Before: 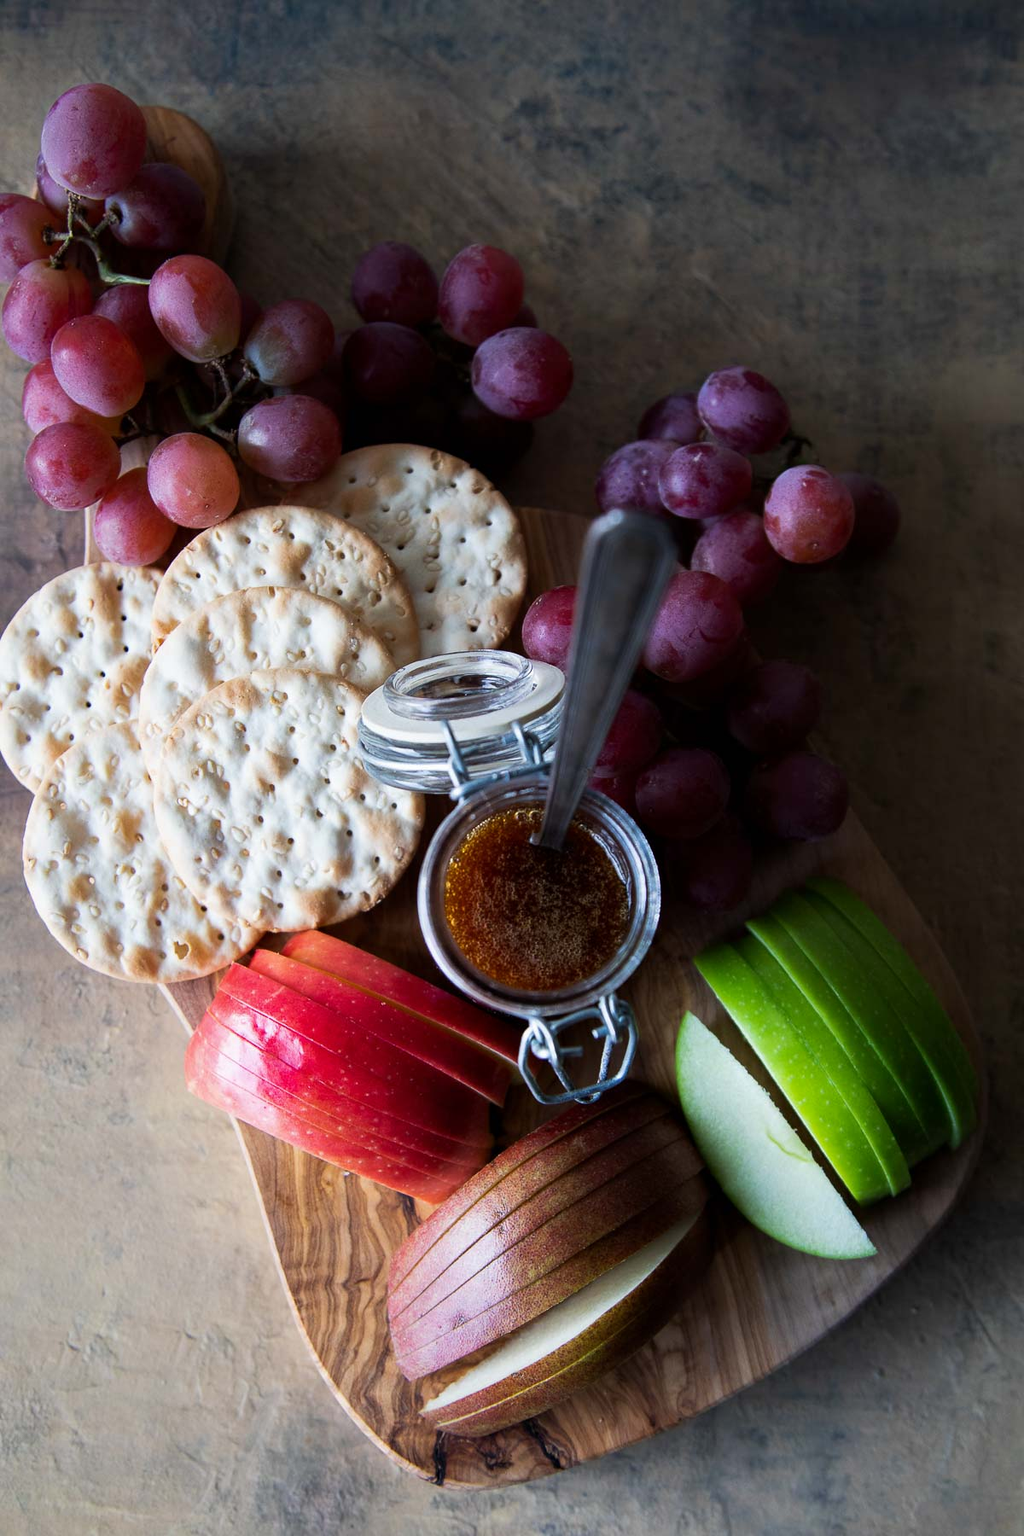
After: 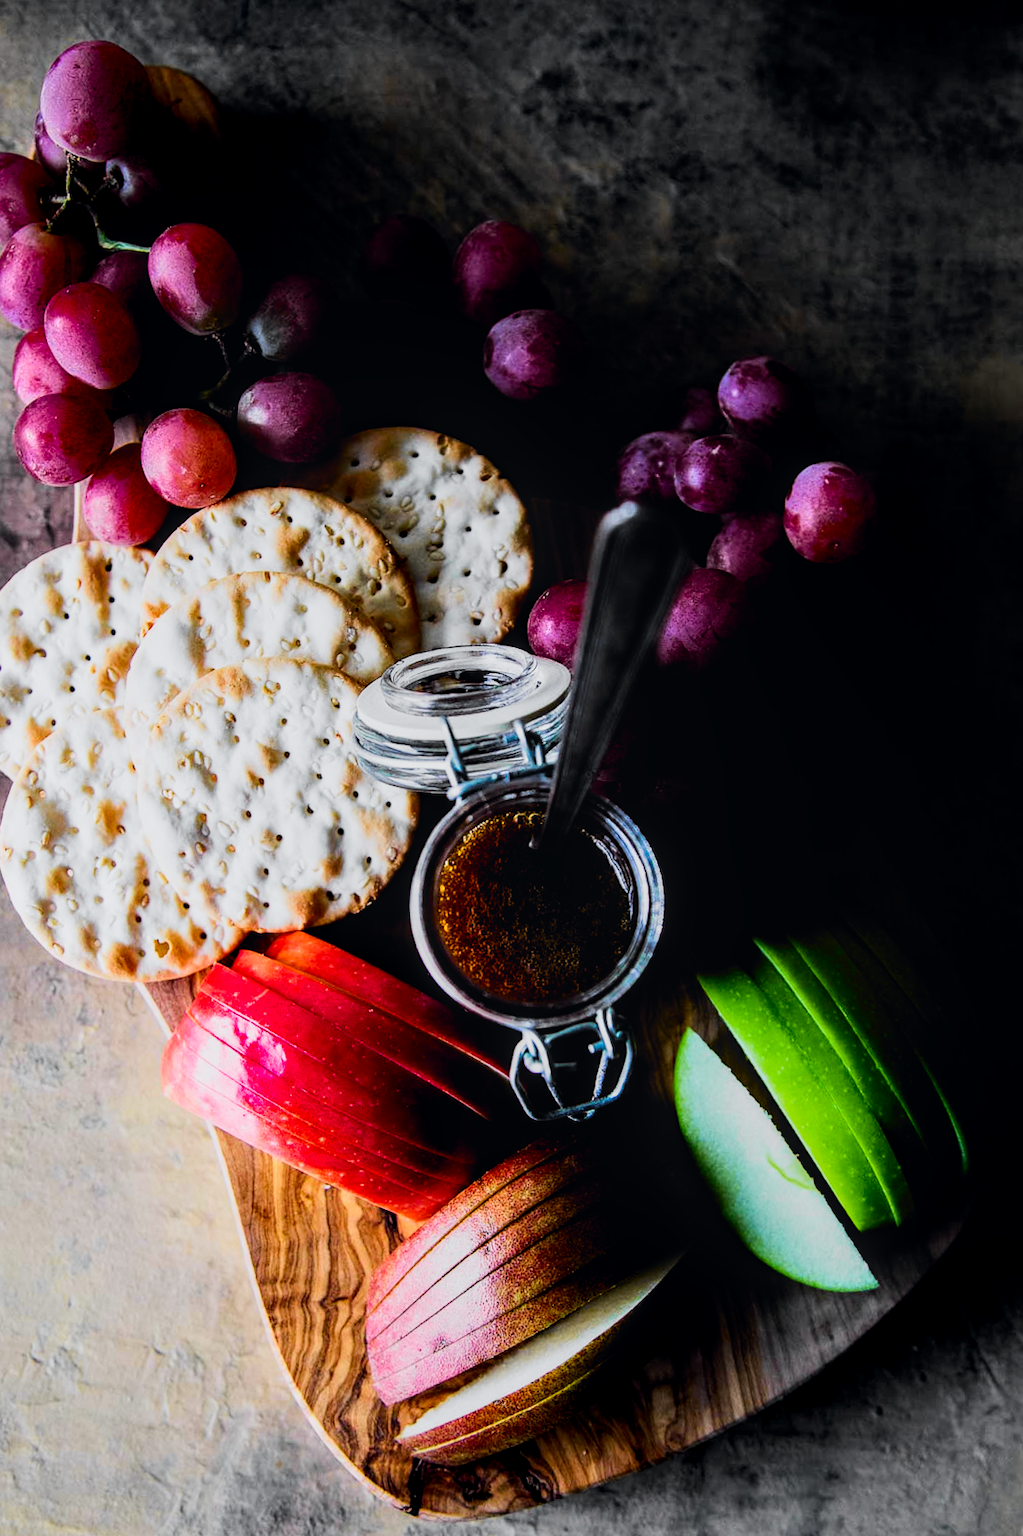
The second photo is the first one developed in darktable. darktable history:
exposure: exposure -0.181 EV, compensate highlight preservation false
crop and rotate: angle -1.72°
color balance rgb: shadows lift › chroma 0.799%, shadows lift › hue 111.89°, linear chroma grading › global chroma 14.822%, perceptual saturation grading › global saturation 0.073%, perceptual saturation grading › highlights -9.284%, perceptual saturation grading › mid-tones 18.1%, perceptual saturation grading › shadows 28.817%
local contrast: on, module defaults
tone curve: curves: ch0 [(0, 0) (0.071, 0.047) (0.266, 0.26) (0.491, 0.552) (0.753, 0.818) (1, 0.983)]; ch1 [(0, 0) (0.346, 0.307) (0.408, 0.369) (0.463, 0.443) (0.482, 0.493) (0.502, 0.5) (0.517, 0.518) (0.55, 0.573) (0.597, 0.641) (0.651, 0.709) (1, 1)]; ch2 [(0, 0) (0.346, 0.34) (0.434, 0.46) (0.485, 0.494) (0.5, 0.494) (0.517, 0.506) (0.535, 0.545) (0.583, 0.634) (0.625, 0.686) (1, 1)], color space Lab, independent channels, preserve colors none
filmic rgb: black relative exposure -5.07 EV, white relative exposure 3.53 EV, hardness 3.19, contrast 1.406, highlights saturation mix -49.08%
